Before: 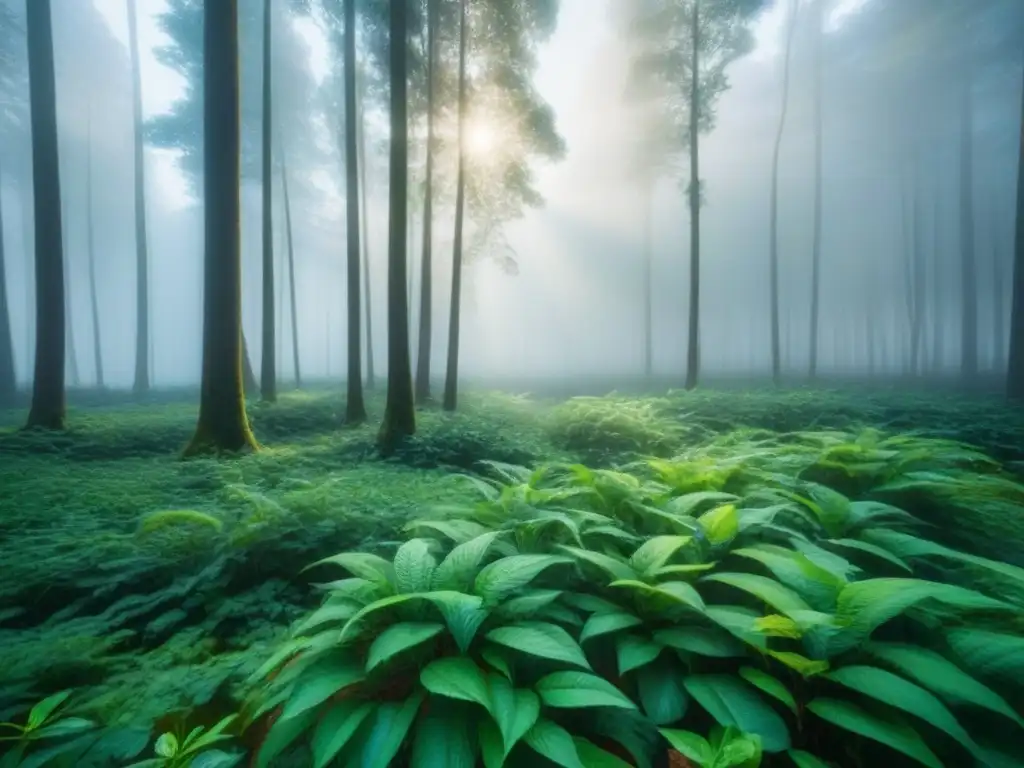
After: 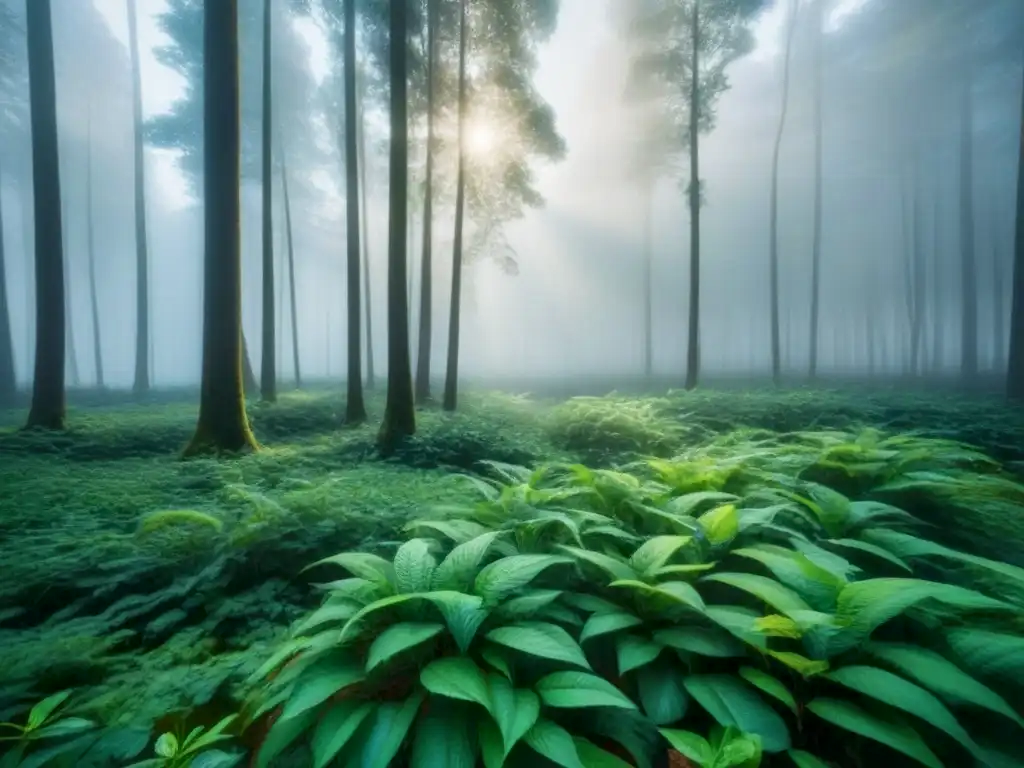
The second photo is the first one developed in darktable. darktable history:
local contrast: mode bilateral grid, contrast 30, coarseness 25, midtone range 0.2
exposure: exposure -0.116 EV, compensate exposure bias true, compensate highlight preservation false
